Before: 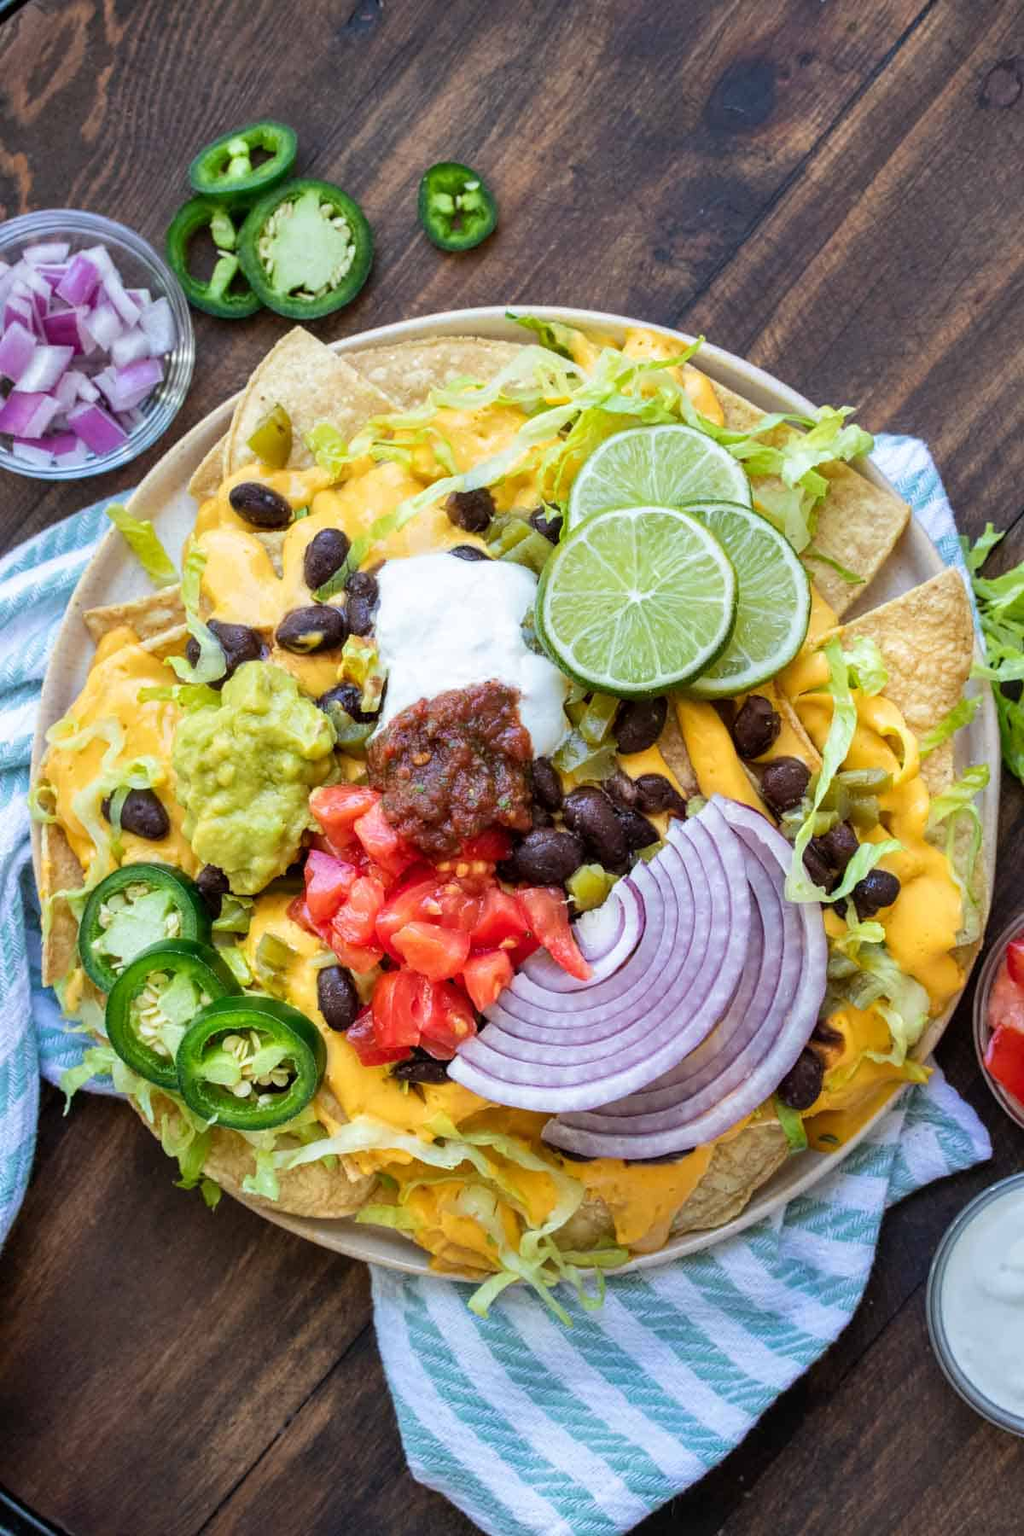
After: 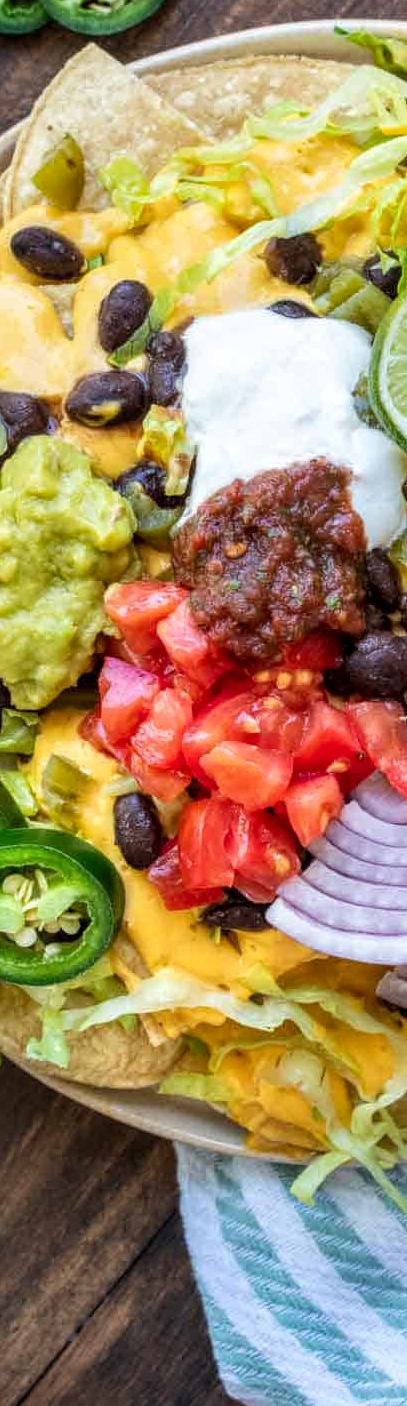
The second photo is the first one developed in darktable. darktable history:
local contrast: on, module defaults
crop and rotate: left 21.562%, top 18.881%, right 44.451%, bottom 3.004%
